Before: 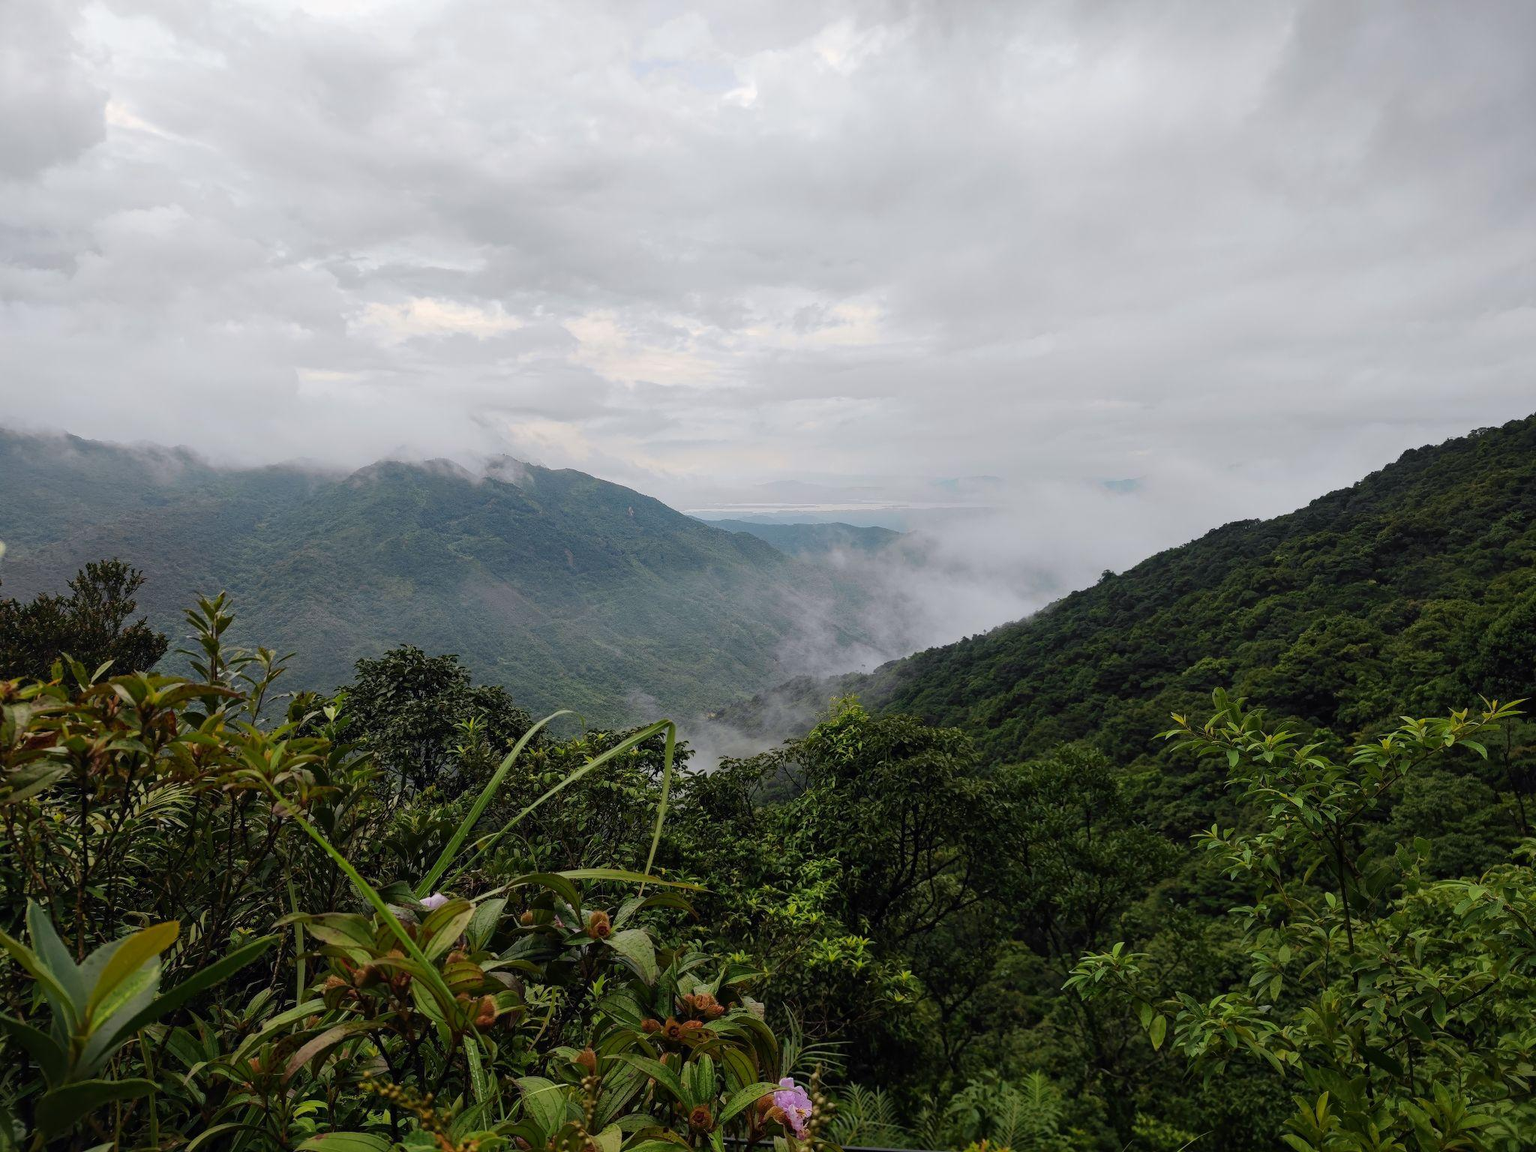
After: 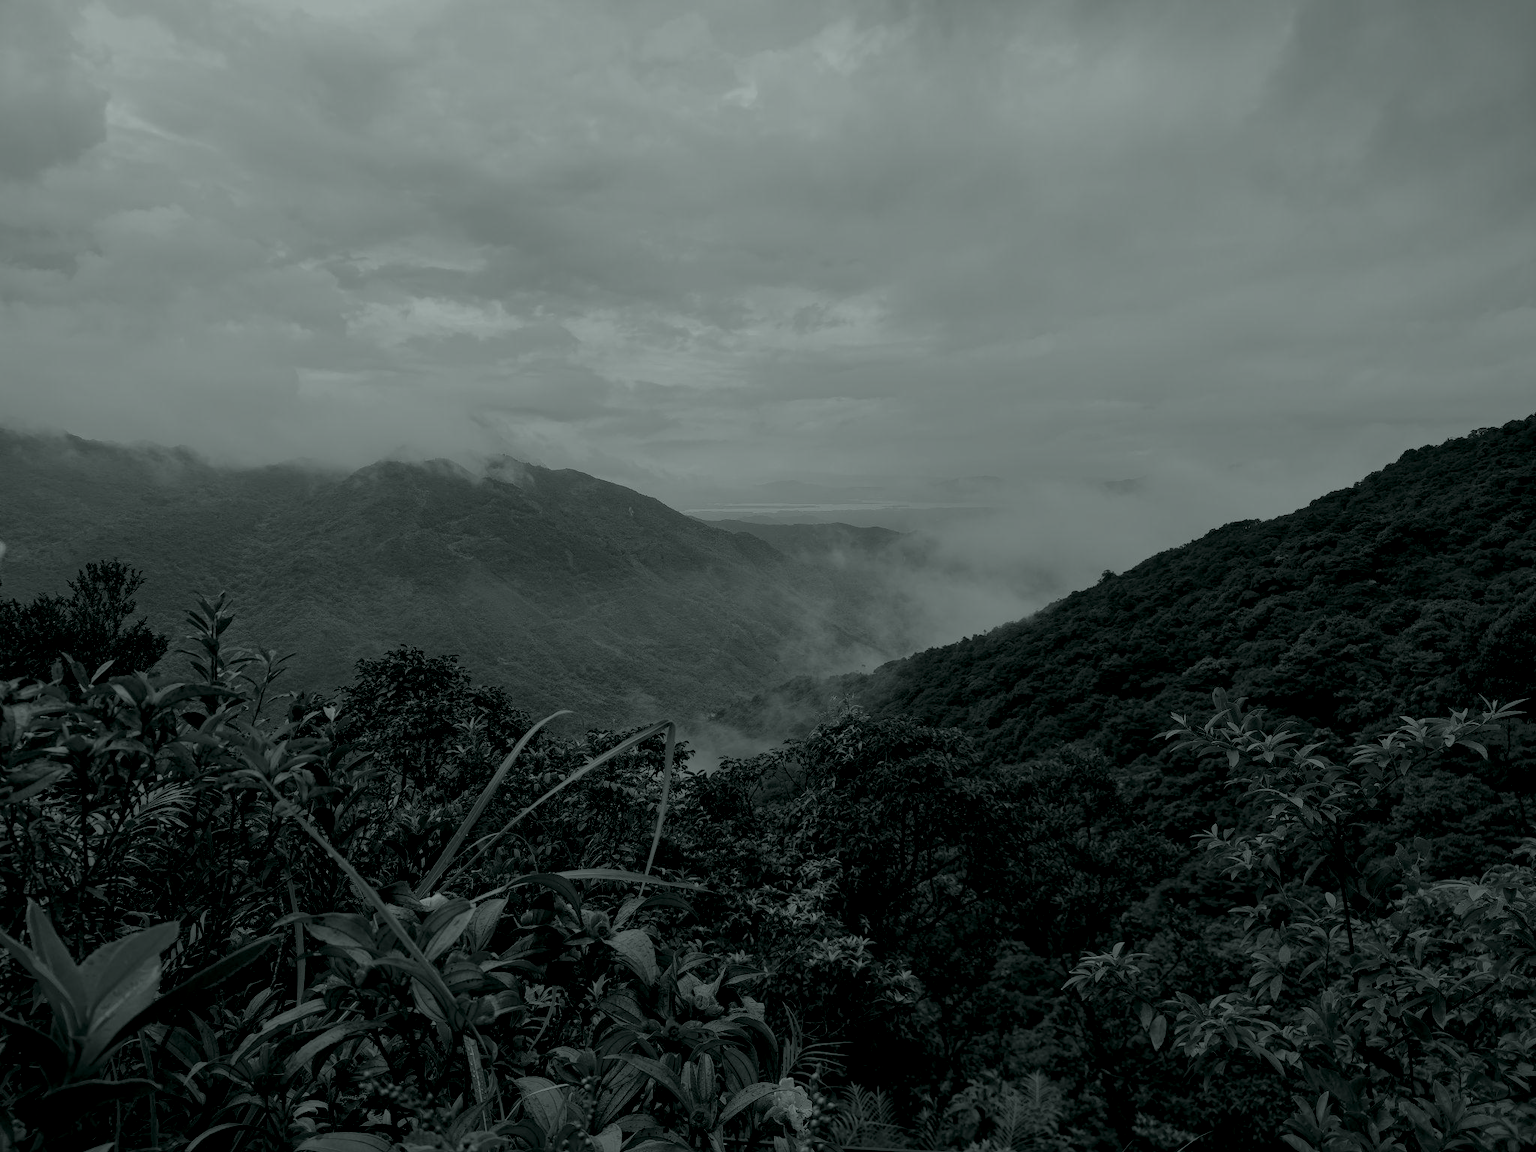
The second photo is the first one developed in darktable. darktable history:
white balance: red 1.08, blue 0.791
colorize: hue 90°, saturation 19%, lightness 1.59%, version 1
exposure: black level correction 0.001, exposure 1.84 EV, compensate highlight preservation false
